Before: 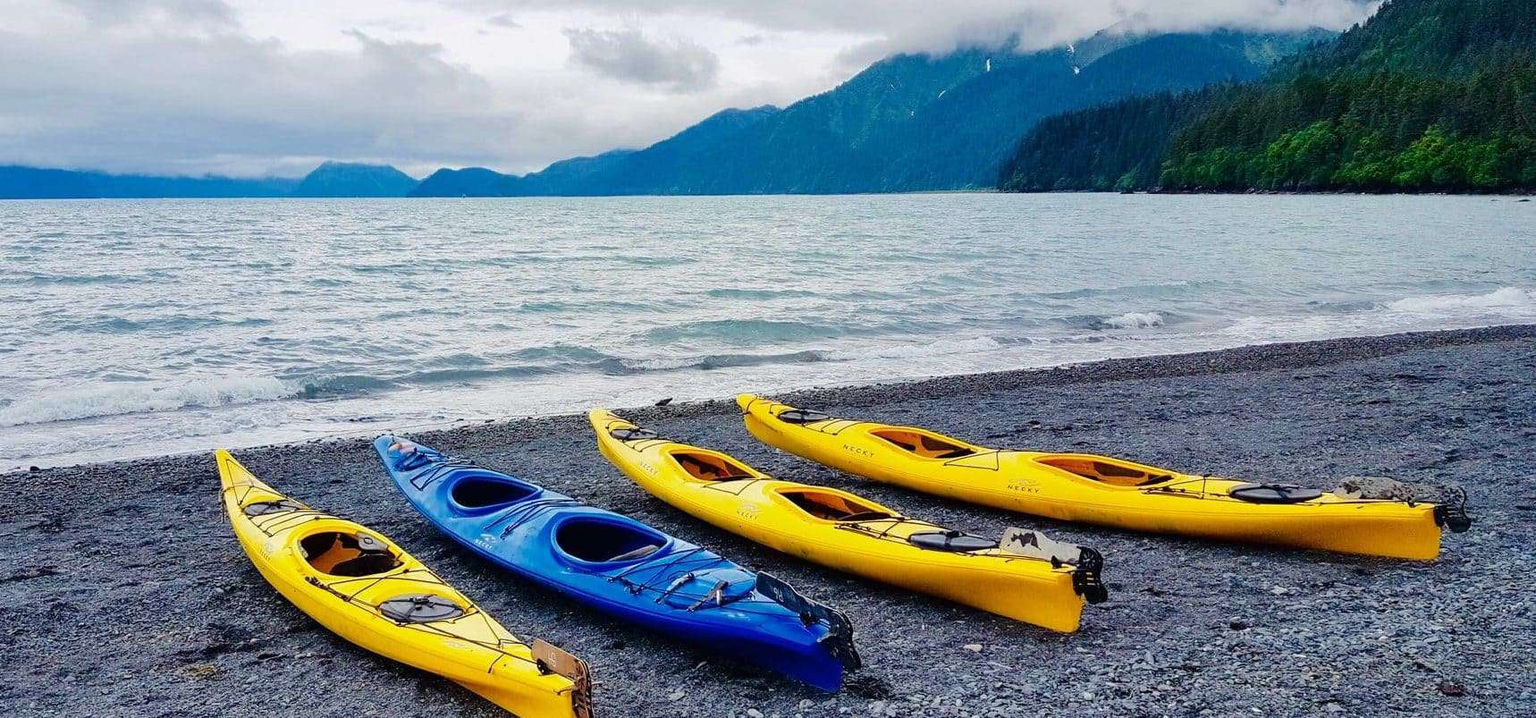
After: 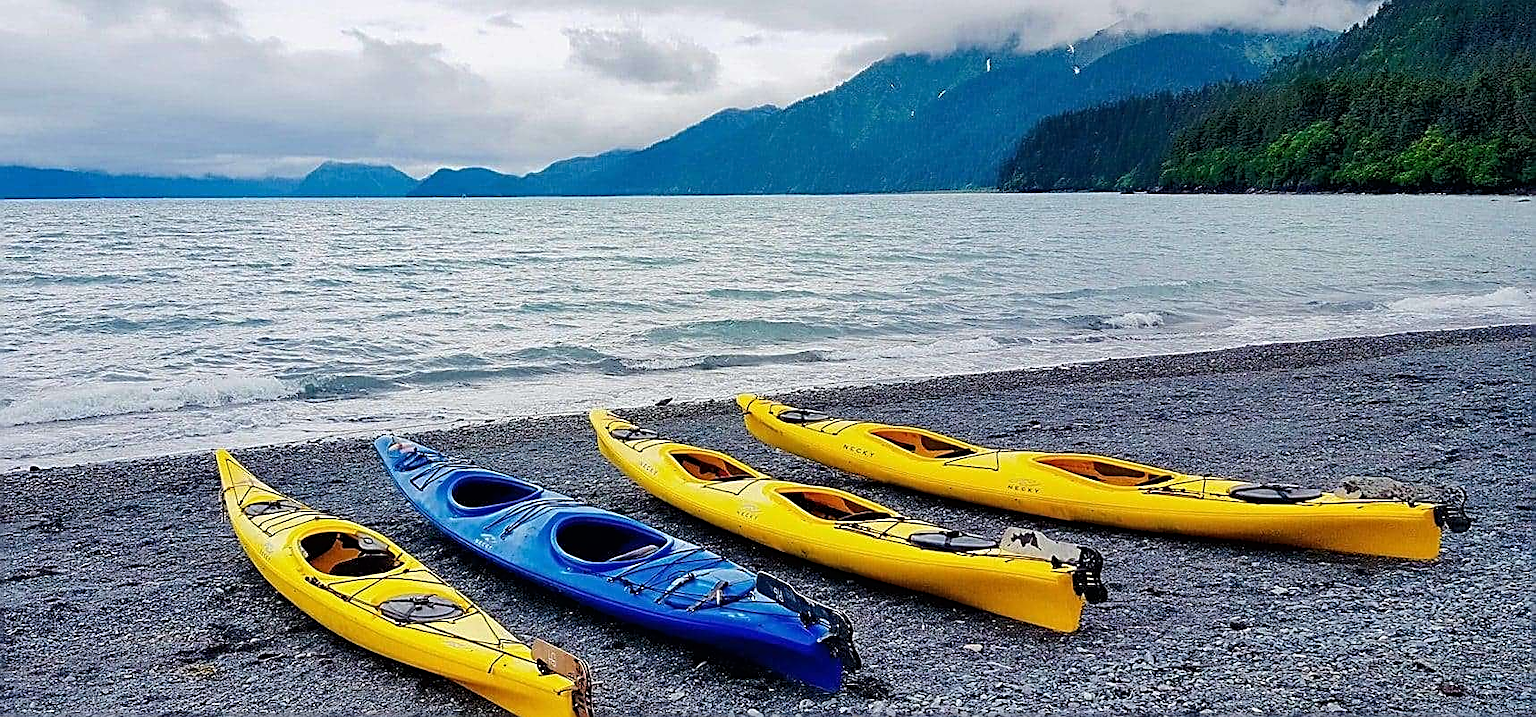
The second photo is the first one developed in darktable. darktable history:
sharpen: amount 0.986
tone equalizer: -8 EV -1.82 EV, -7 EV -1.14 EV, -6 EV -1.66 EV
